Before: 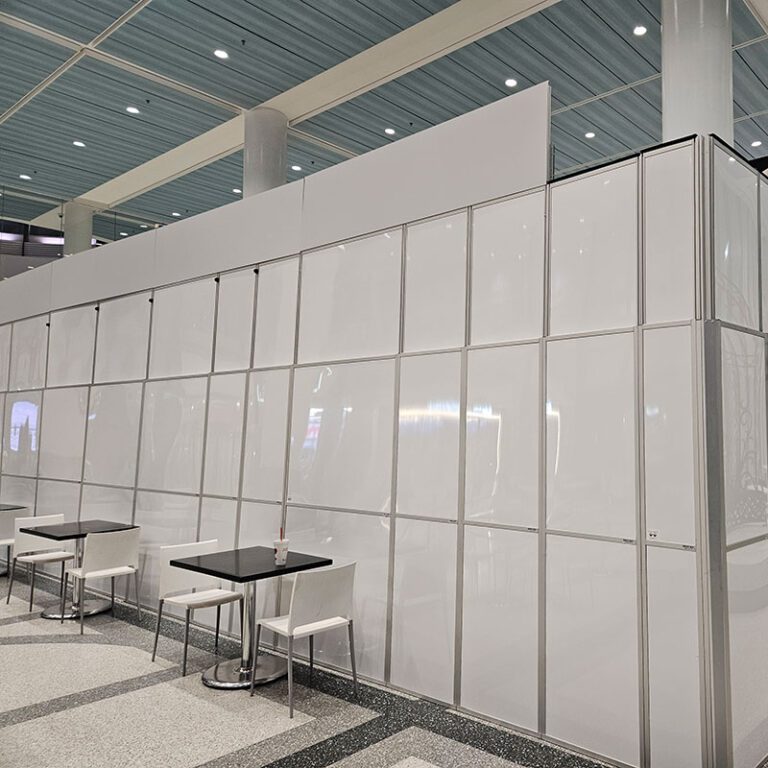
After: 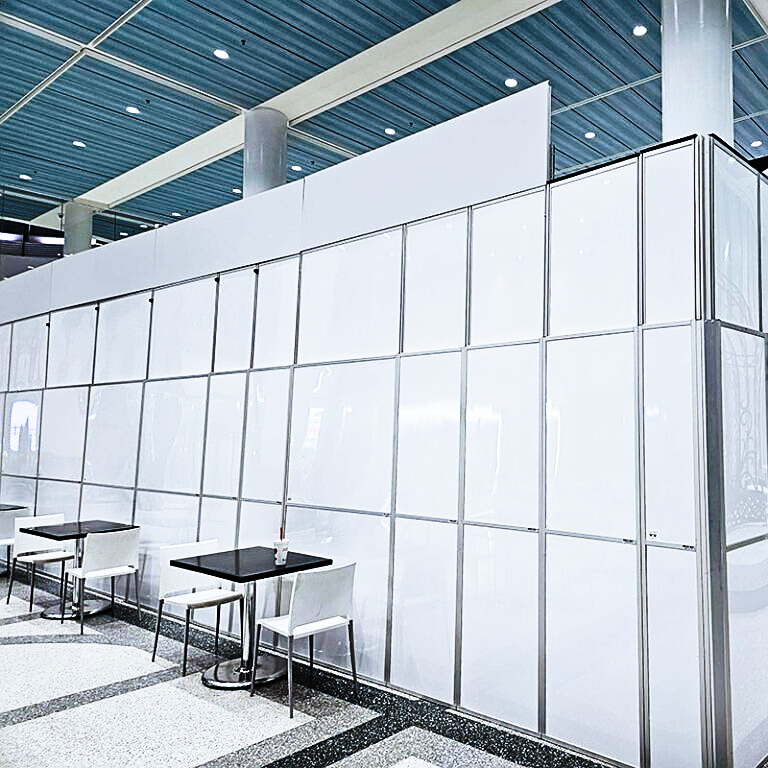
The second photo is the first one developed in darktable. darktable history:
sharpen: on, module defaults
white balance: red 0.924, blue 1.095
tone curve: curves: ch0 [(0, 0) (0.003, 0.003) (0.011, 0.006) (0.025, 0.012) (0.044, 0.02) (0.069, 0.023) (0.1, 0.029) (0.136, 0.037) (0.177, 0.058) (0.224, 0.084) (0.277, 0.137) (0.335, 0.209) (0.399, 0.336) (0.468, 0.478) (0.543, 0.63) (0.623, 0.789) (0.709, 0.903) (0.801, 0.967) (0.898, 0.987) (1, 1)], preserve colors none
